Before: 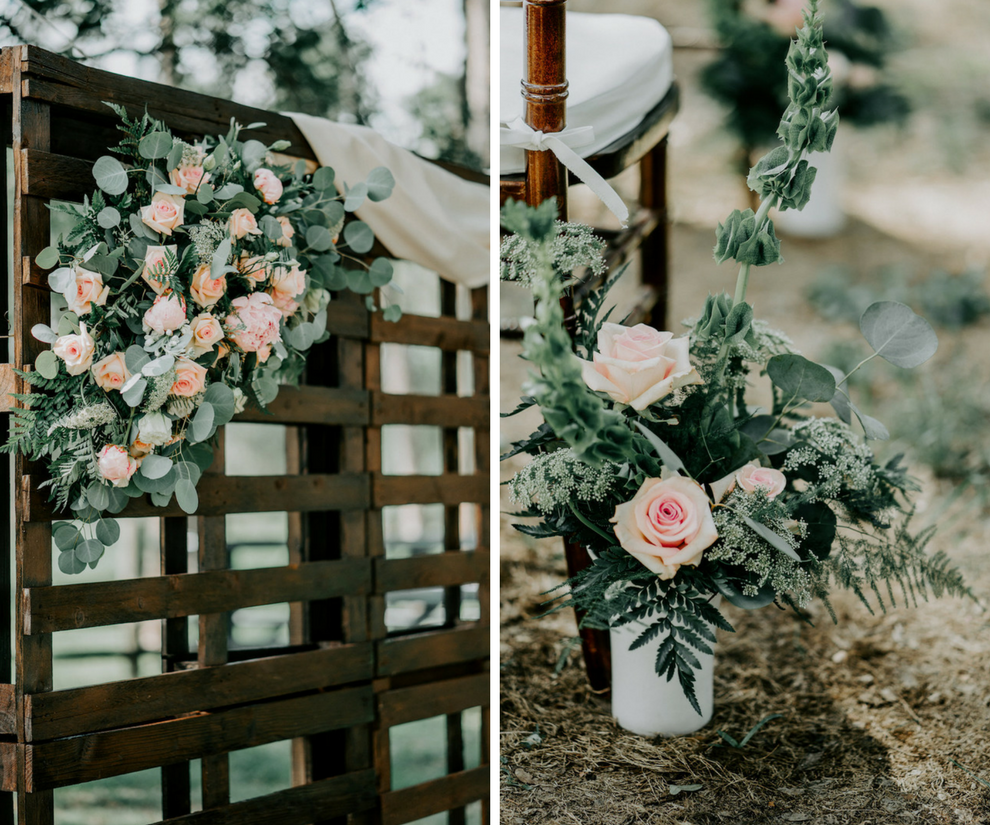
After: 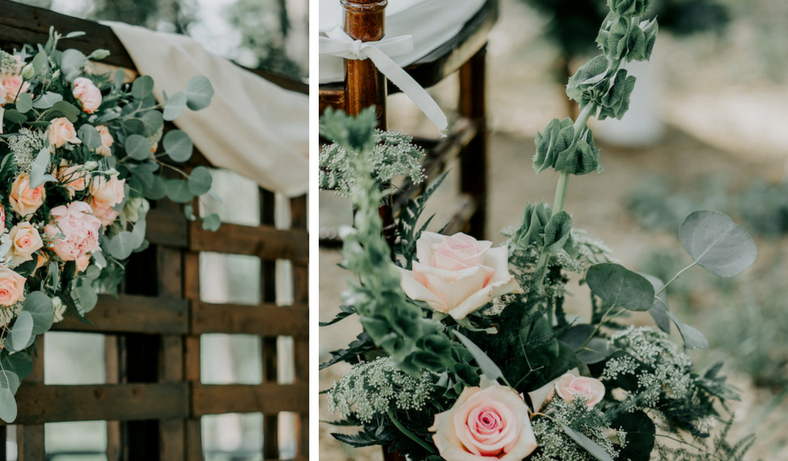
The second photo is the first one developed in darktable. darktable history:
crop: left 18.285%, top 11.108%, right 2.036%, bottom 32.905%
